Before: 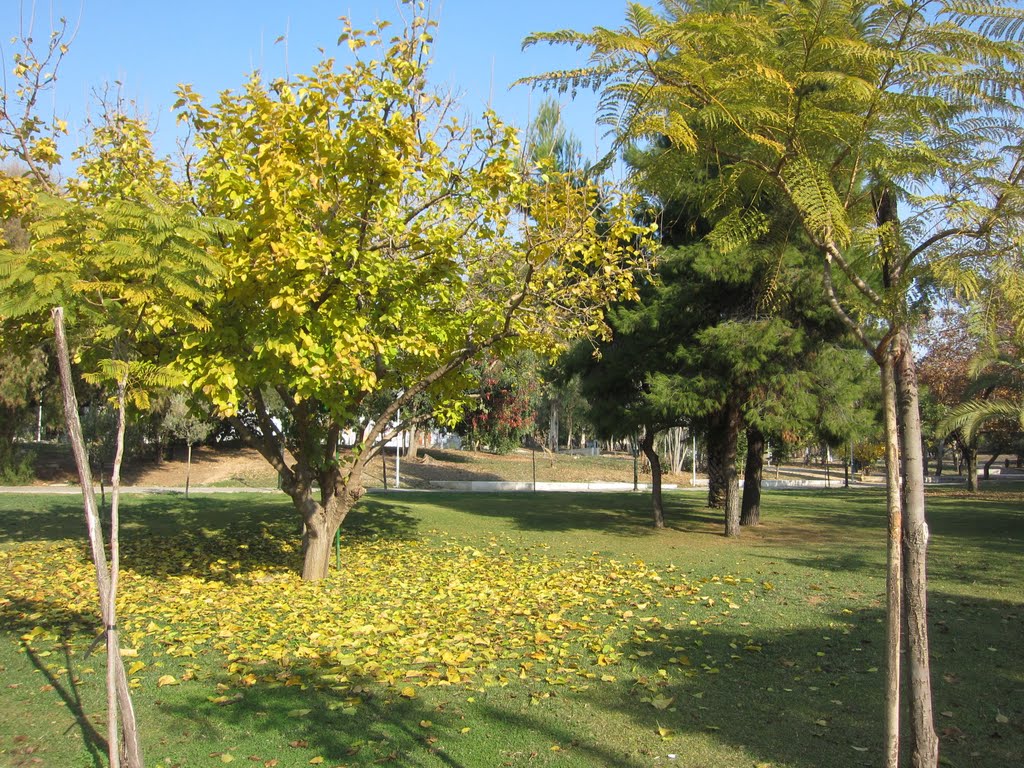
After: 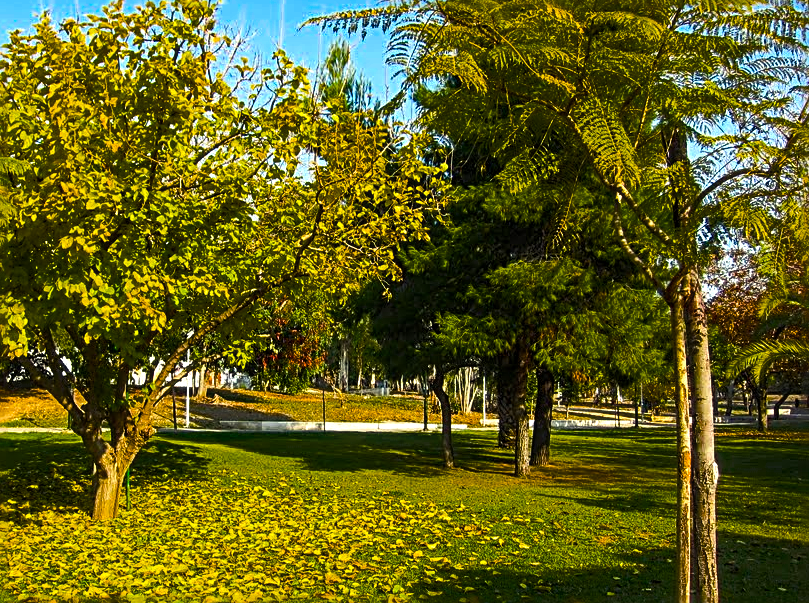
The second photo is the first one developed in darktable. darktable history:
crop and rotate: left 20.581%, top 7.901%, right 0.4%, bottom 13.555%
sharpen: radius 2.808, amount 0.727
local contrast: on, module defaults
exposure: exposure 0.294 EV, compensate highlight preservation false
color balance rgb: highlights gain › luminance 6.222%, highlights gain › chroma 2.587%, highlights gain › hue 89.97°, perceptual saturation grading › global saturation 74.972%, perceptual saturation grading › shadows -29.67%, perceptual brilliance grading › highlights 2.008%, perceptual brilliance grading › mid-tones -49.26%, perceptual brilliance grading › shadows -49.605%, saturation formula JzAzBz (2021)
